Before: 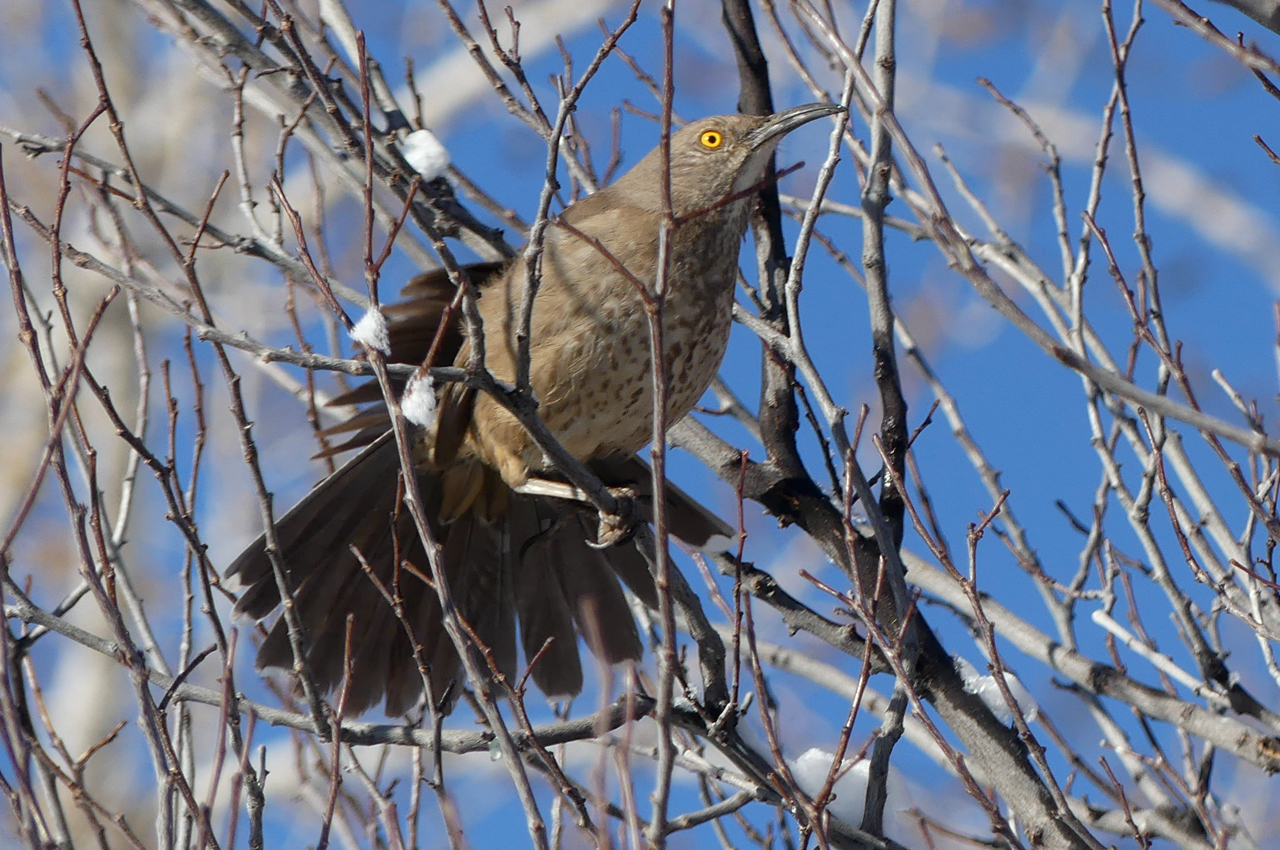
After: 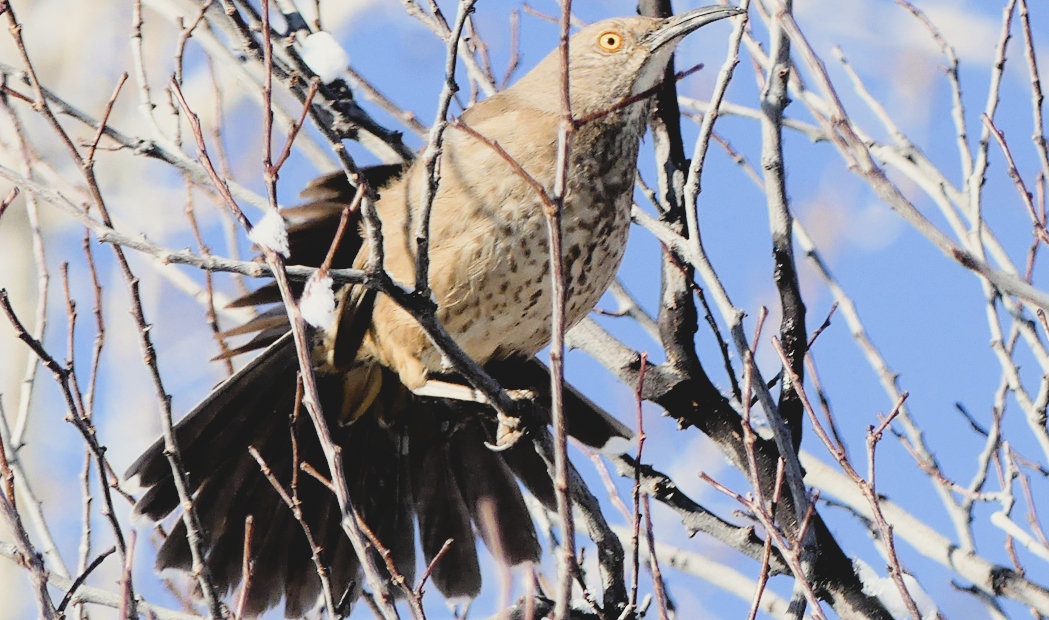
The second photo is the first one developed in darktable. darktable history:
contrast brightness saturation: contrast -0.144, brightness 0.055, saturation -0.126
filmic rgb: black relative exposure -4.99 EV, white relative exposure 3.99 EV, hardness 2.89, contrast 1.388
crop: left 7.902%, top 11.534%, right 10.121%, bottom 15.437%
exposure: black level correction 0.008, exposure 1.425 EV, compensate highlight preservation false
color correction: highlights b* 3.04
